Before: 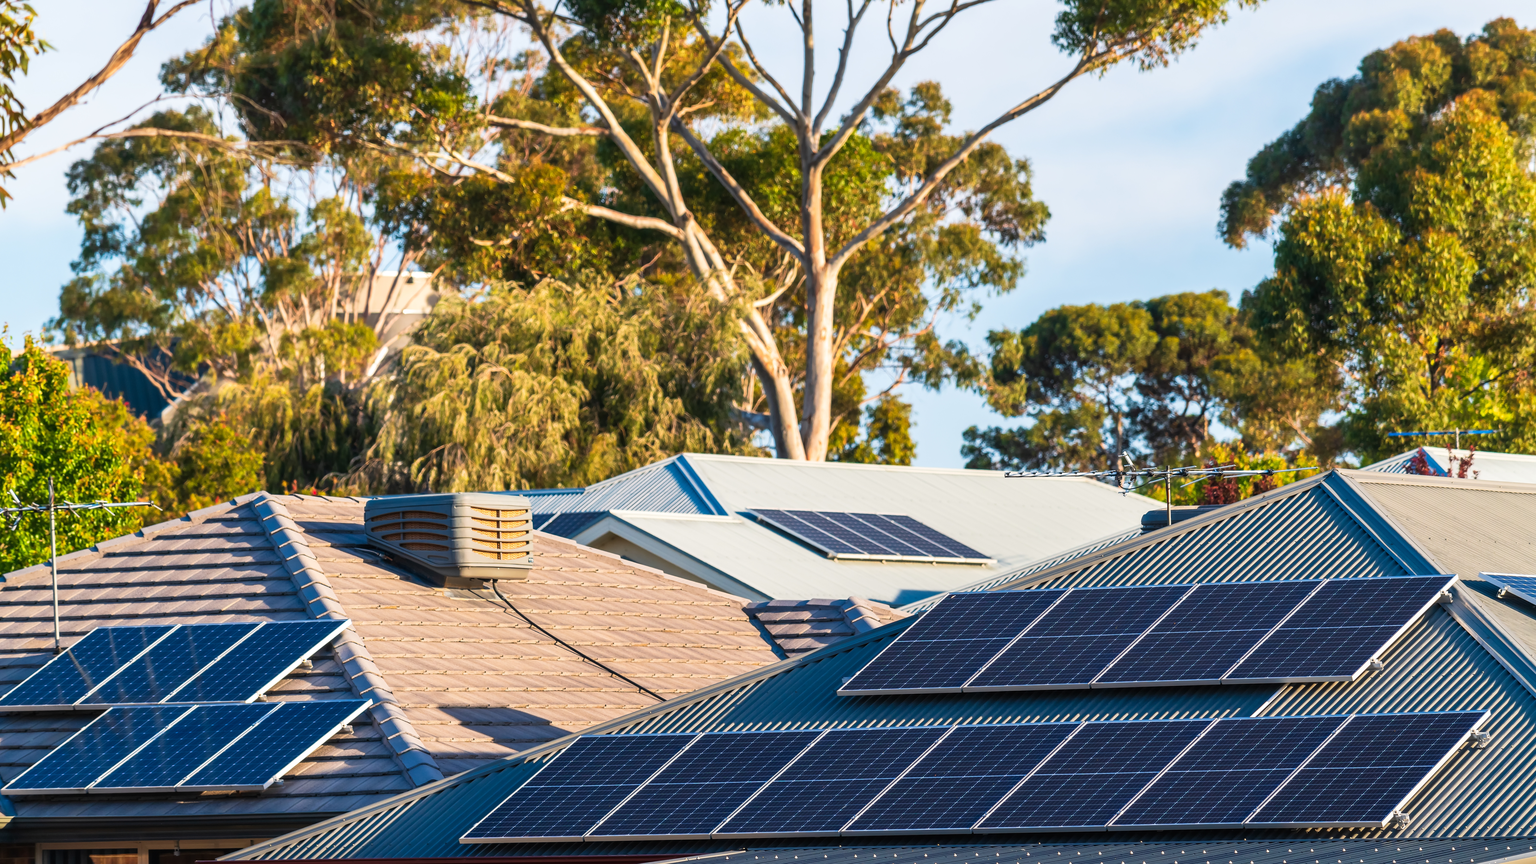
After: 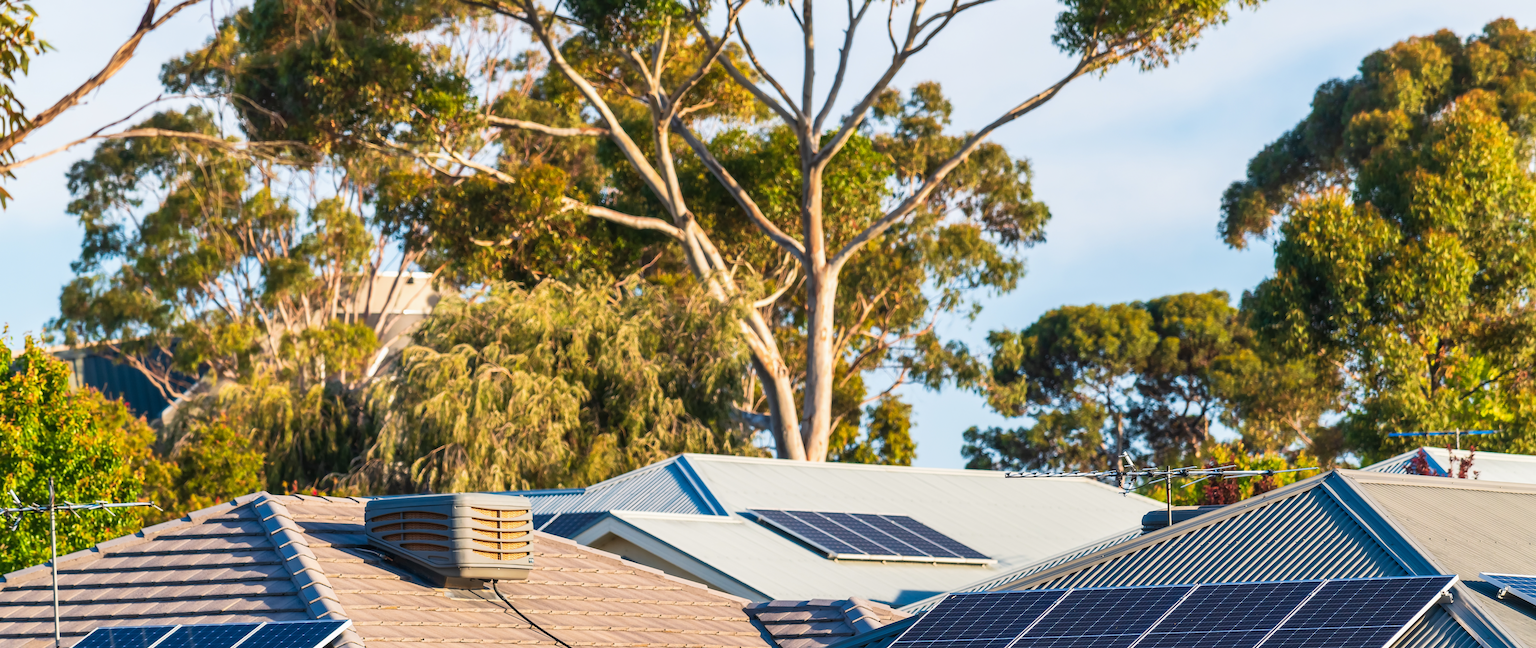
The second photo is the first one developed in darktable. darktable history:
crop: bottom 24.967%
exposure: exposure -0.048 EV, compensate highlight preservation false
